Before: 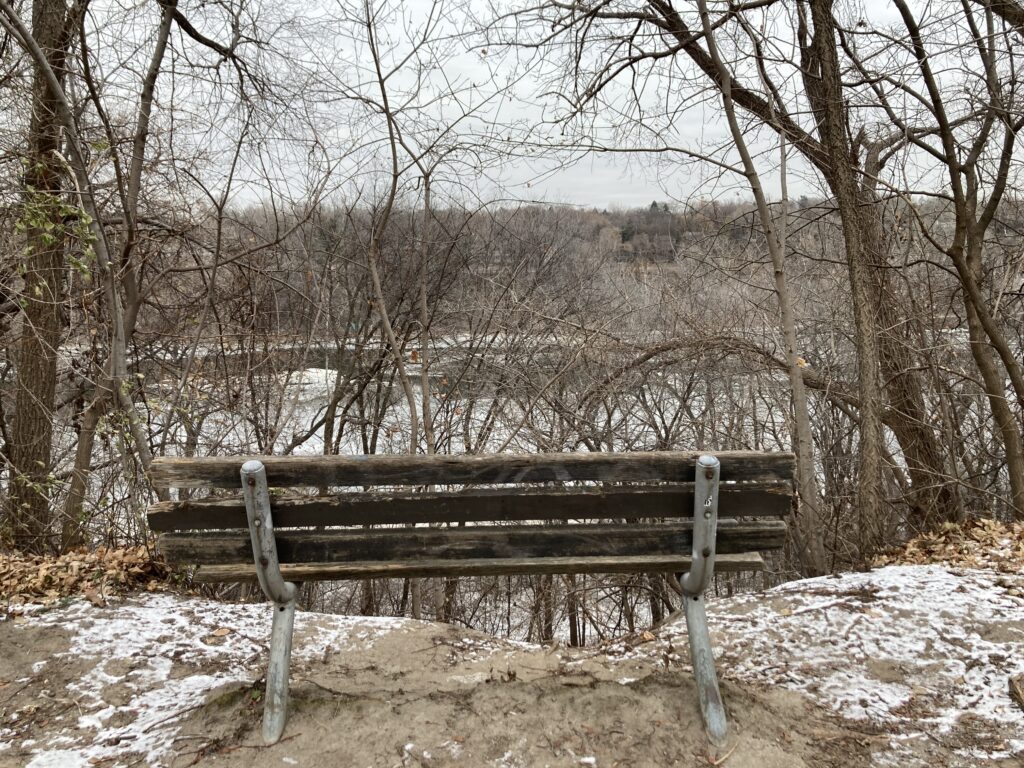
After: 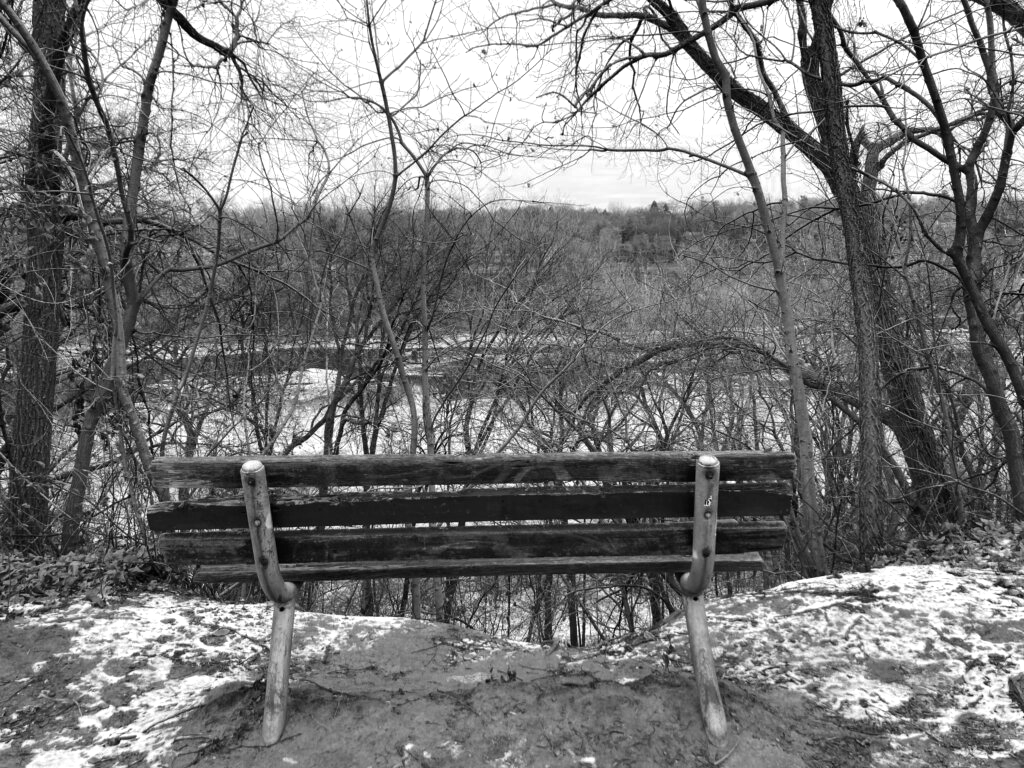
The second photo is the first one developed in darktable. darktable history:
color zones: curves: ch0 [(0.287, 0.048) (0.493, 0.484) (0.737, 0.816)]; ch1 [(0, 0) (0.143, 0) (0.286, 0) (0.429, 0) (0.571, 0) (0.714, 0) (0.857, 0)]
white balance: red 0.983, blue 1.036
